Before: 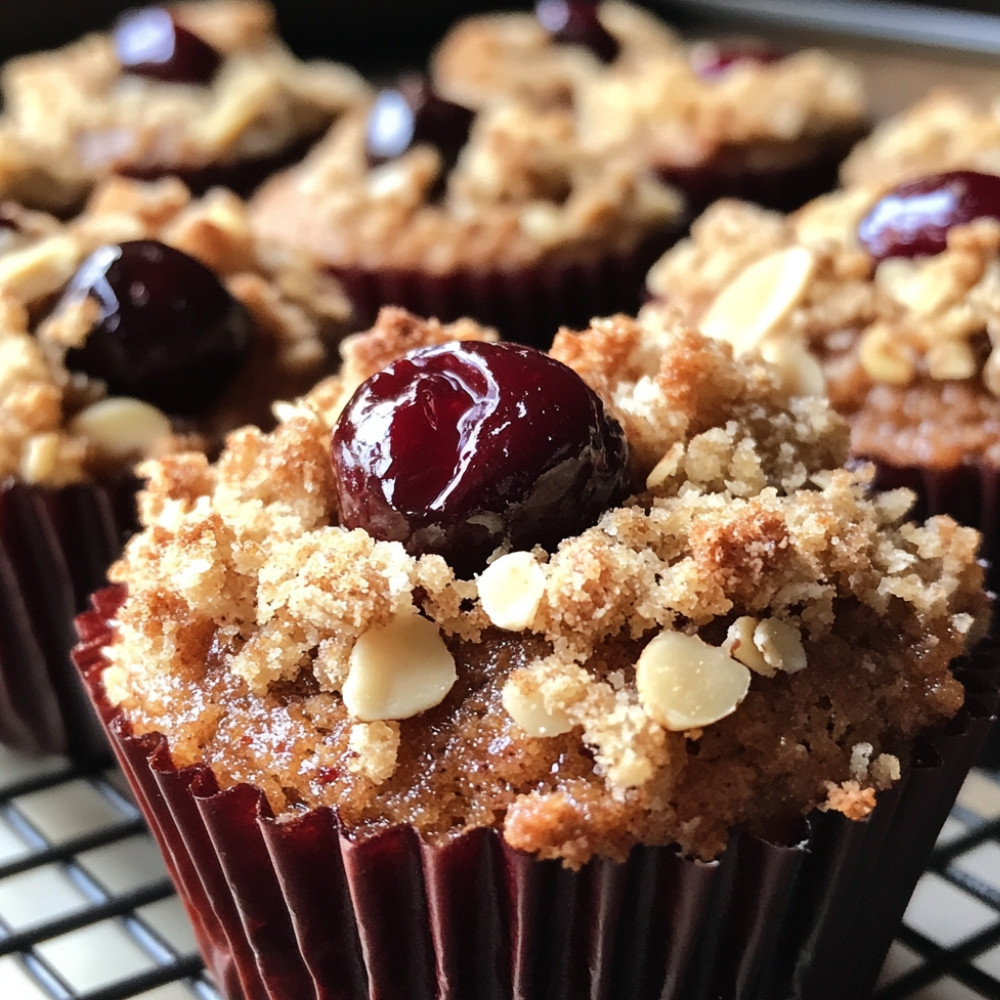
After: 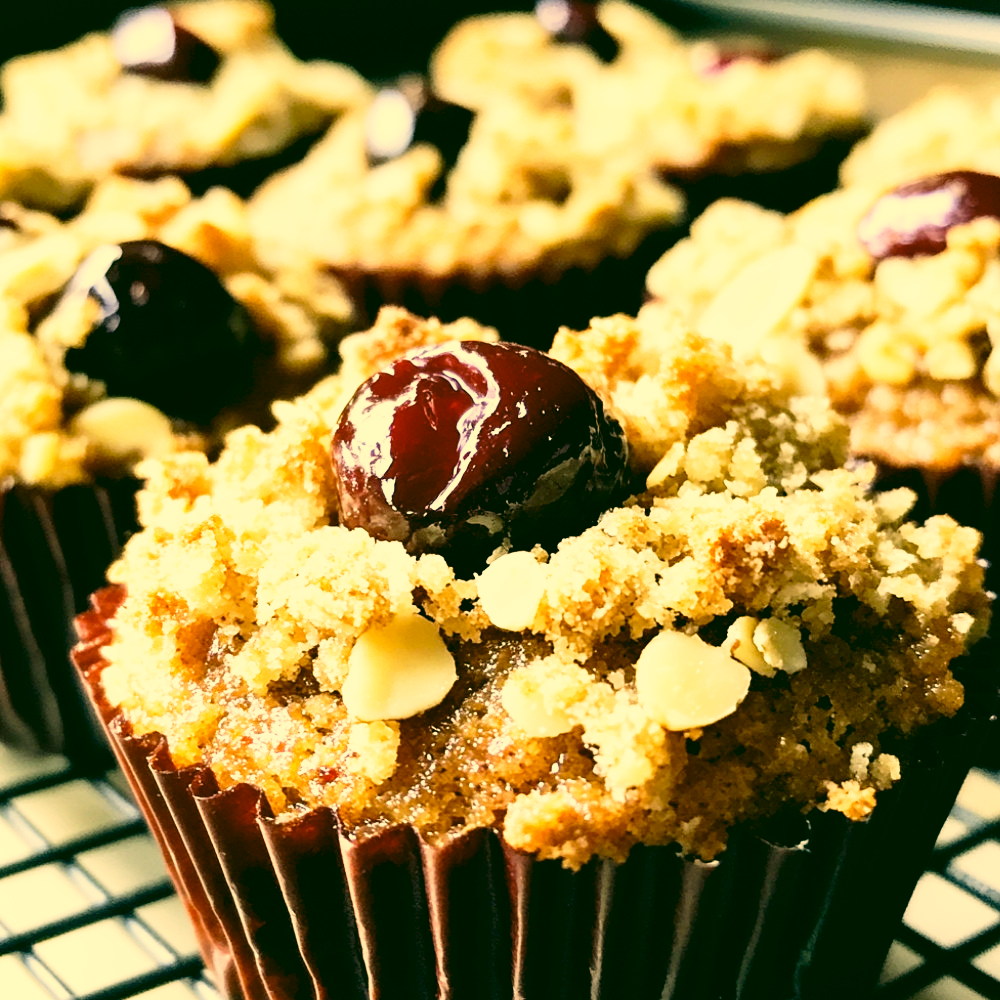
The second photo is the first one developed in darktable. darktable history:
color correction: highlights a* 5.67, highlights b* 33.29, shadows a* -25.49, shadows b* 4.04
base curve: curves: ch0 [(0, 0) (0.012, 0.01) (0.073, 0.168) (0.31, 0.711) (0.645, 0.957) (1, 1)], preserve colors none
